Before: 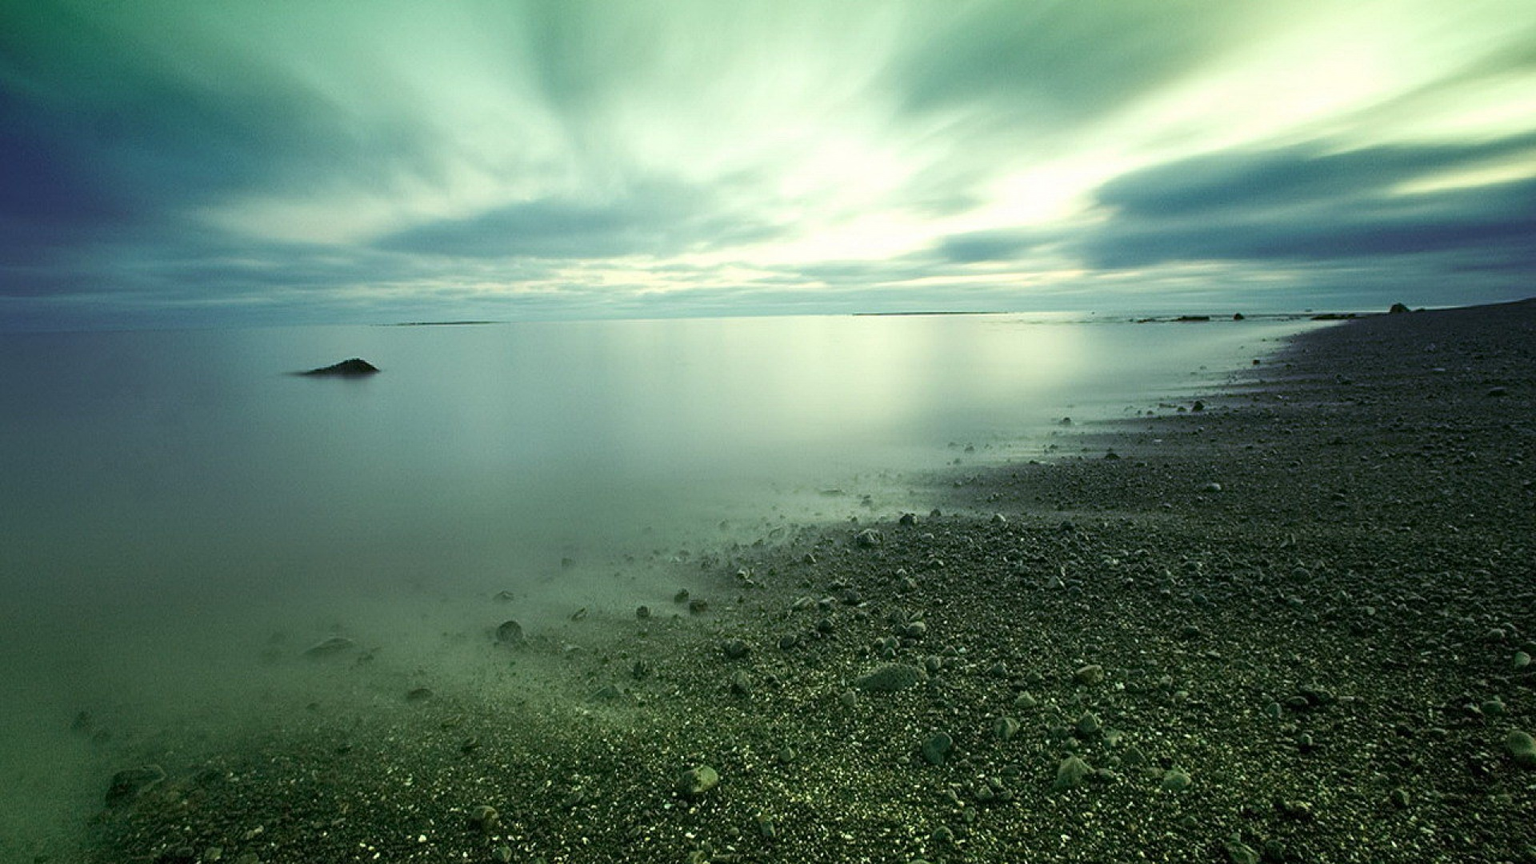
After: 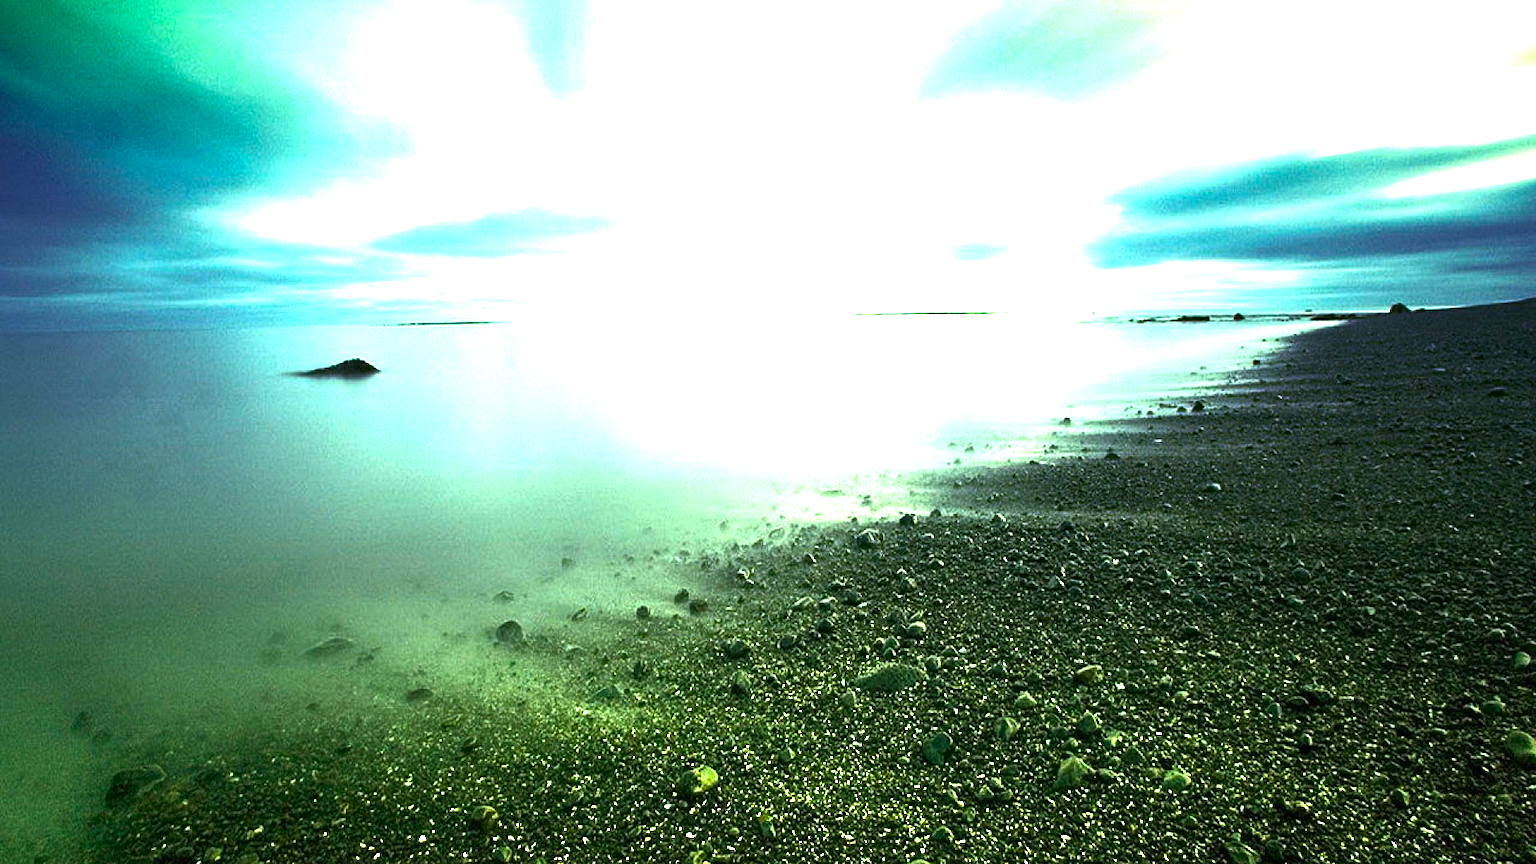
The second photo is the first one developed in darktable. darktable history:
exposure: exposure -0.04 EV, compensate exposure bias true, compensate highlight preservation false
levels: black 0.09%
color balance rgb: highlights gain › luminance 1.08%, highlights gain › chroma 0.435%, highlights gain › hue 41.88°, perceptual saturation grading › global saturation 30.199%, perceptual brilliance grading › global brilliance 29.862%, perceptual brilliance grading › highlights 49.904%, perceptual brilliance grading › mid-tones 49.386%, perceptual brilliance grading › shadows -22.463%, global vibrance 20%
